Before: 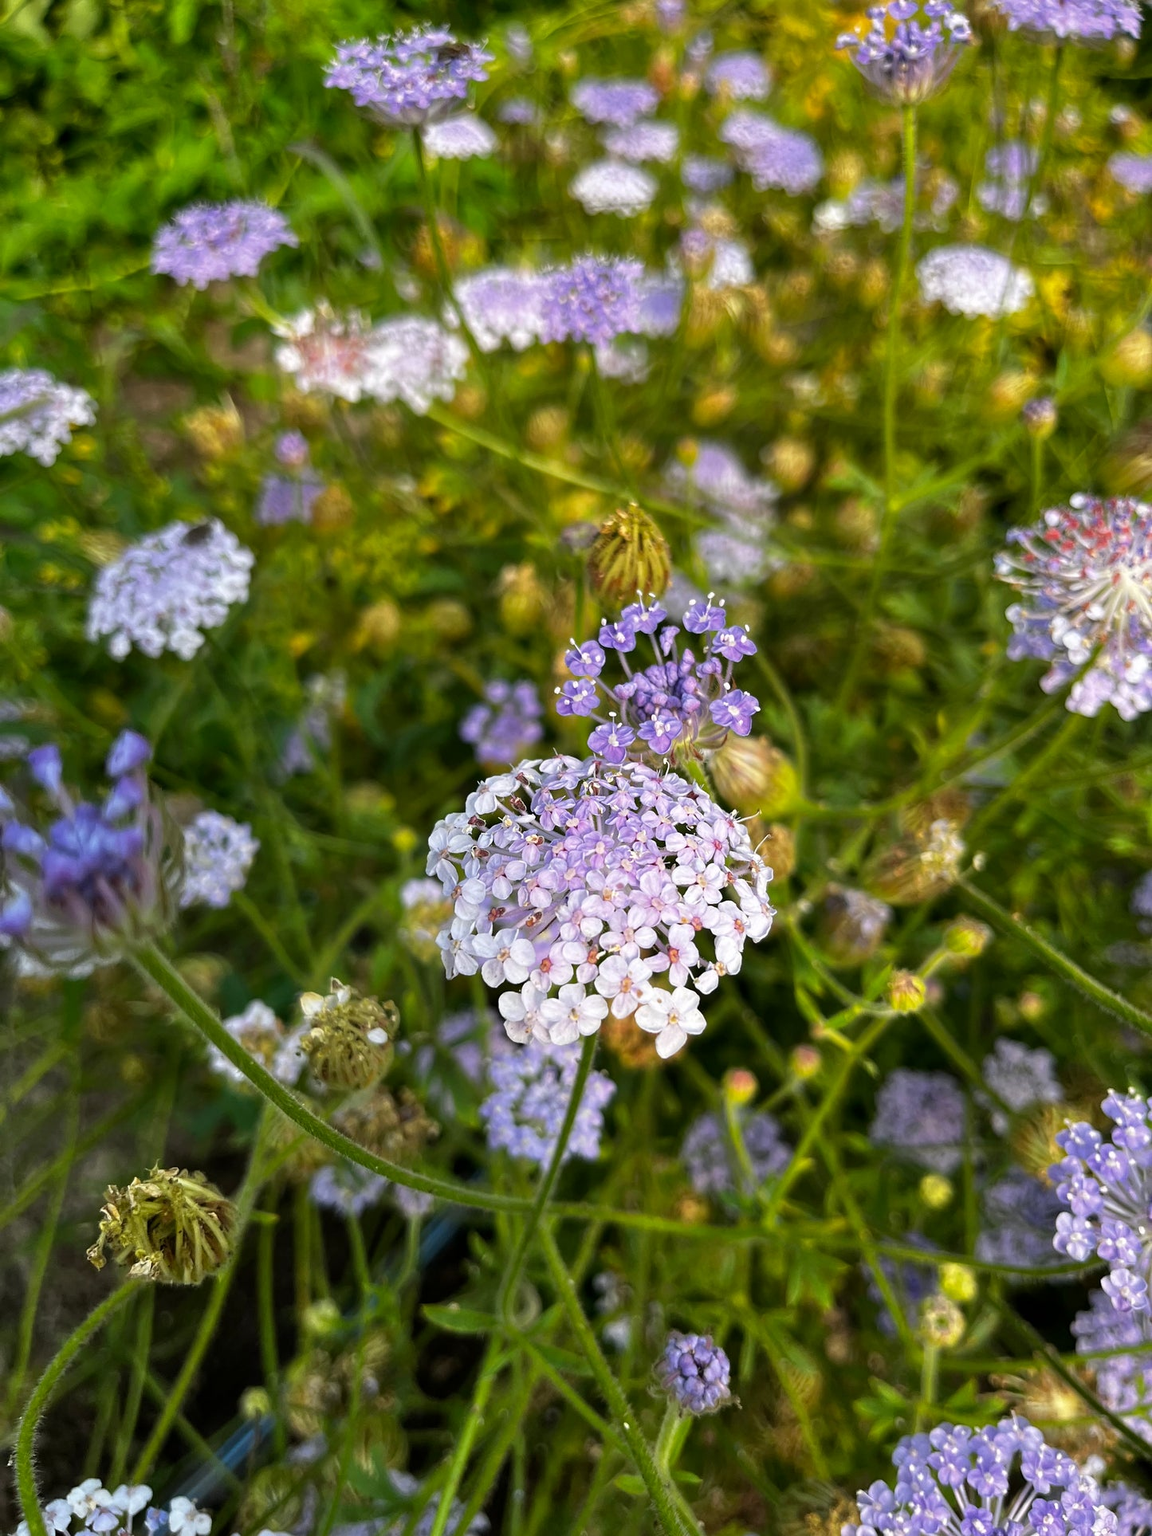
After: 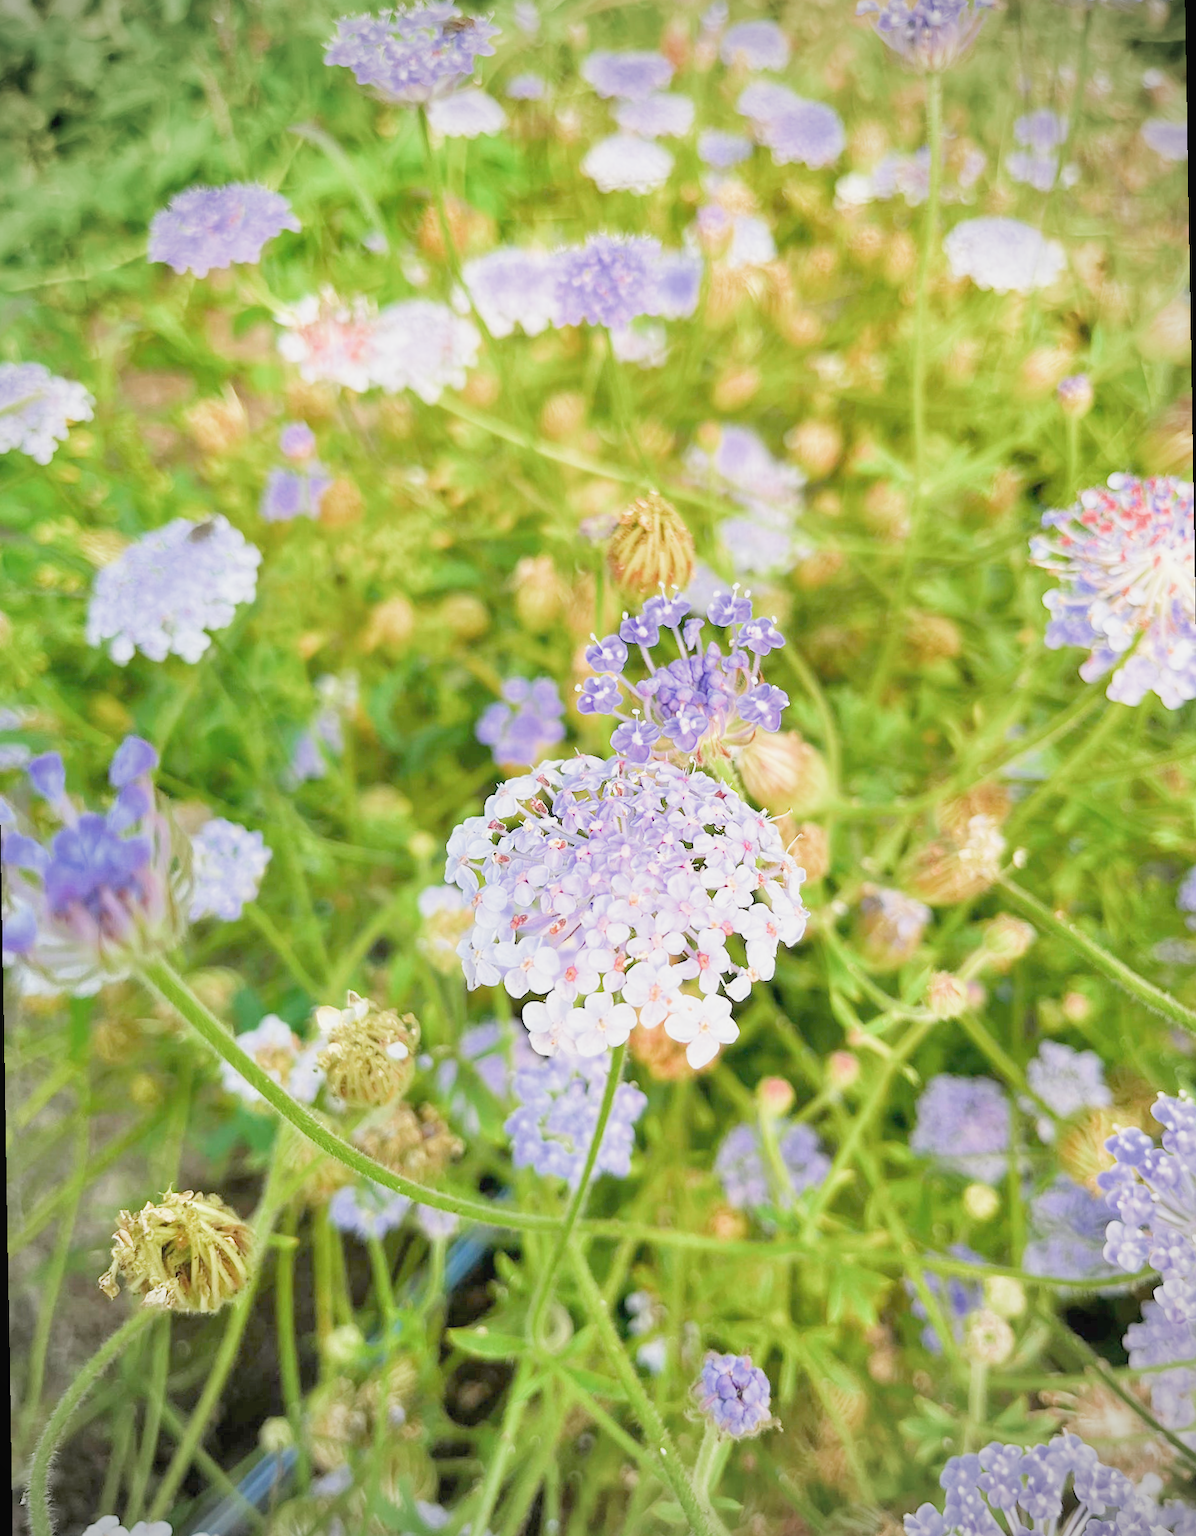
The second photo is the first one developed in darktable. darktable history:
exposure: black level correction 0, exposure 0.5 EV, compensate highlight preservation false
rotate and perspective: rotation -1°, crop left 0.011, crop right 0.989, crop top 0.025, crop bottom 0.975
contrast brightness saturation: contrast -0.08, brightness -0.04, saturation -0.11
vignetting: on, module defaults
filmic rgb: middle gray luminance 2.5%, black relative exposure -10 EV, white relative exposure 7 EV, threshold 6 EV, dynamic range scaling 10%, target black luminance 0%, hardness 3.19, latitude 44.39%, contrast 0.682, highlights saturation mix 5%, shadows ↔ highlights balance 13.63%, add noise in highlights 0, color science v3 (2019), use custom middle-gray values true, iterations of high-quality reconstruction 0, contrast in highlights soft, enable highlight reconstruction true
